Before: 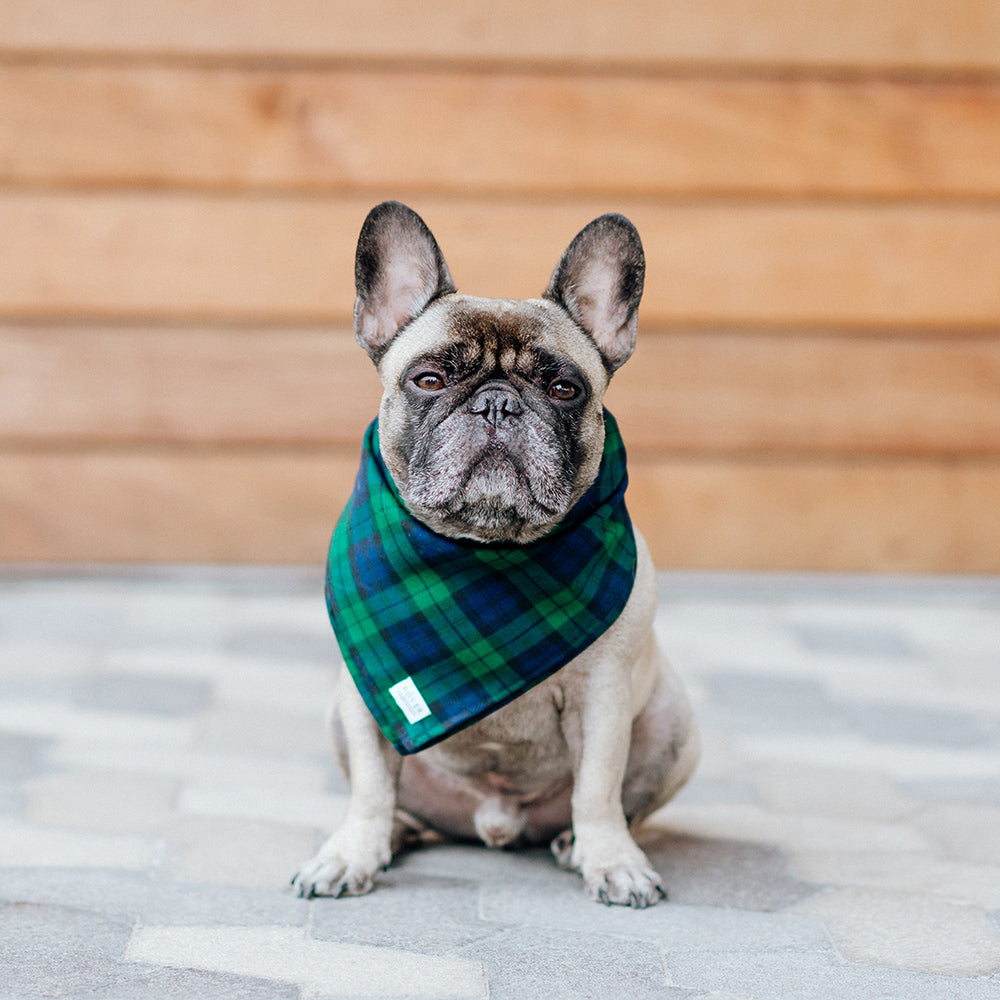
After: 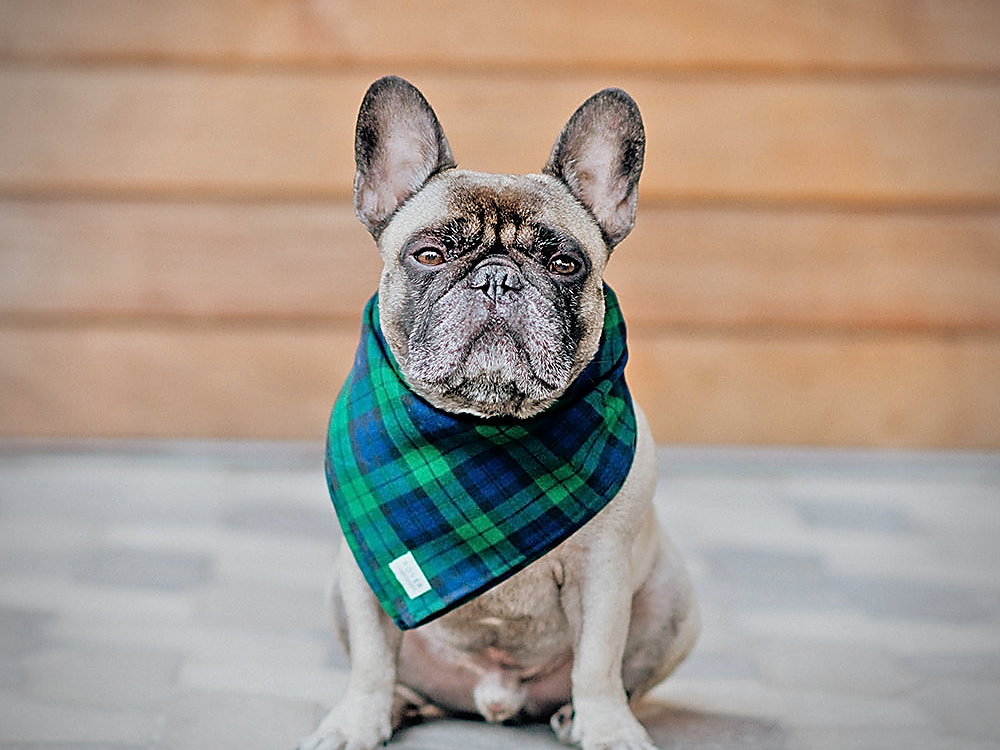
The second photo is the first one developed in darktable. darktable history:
vignetting: on, module defaults
crop and rotate: top 12.5%, bottom 12.5%
sharpen: radius 1.4, amount 1.25, threshold 0.7
tone equalizer: -7 EV 0.15 EV, -6 EV 0.6 EV, -5 EV 1.15 EV, -4 EV 1.33 EV, -3 EV 1.15 EV, -2 EV 0.6 EV, -1 EV 0.15 EV, mask exposure compensation -0.5 EV
exposure: exposure -0.462 EV, compensate highlight preservation false
